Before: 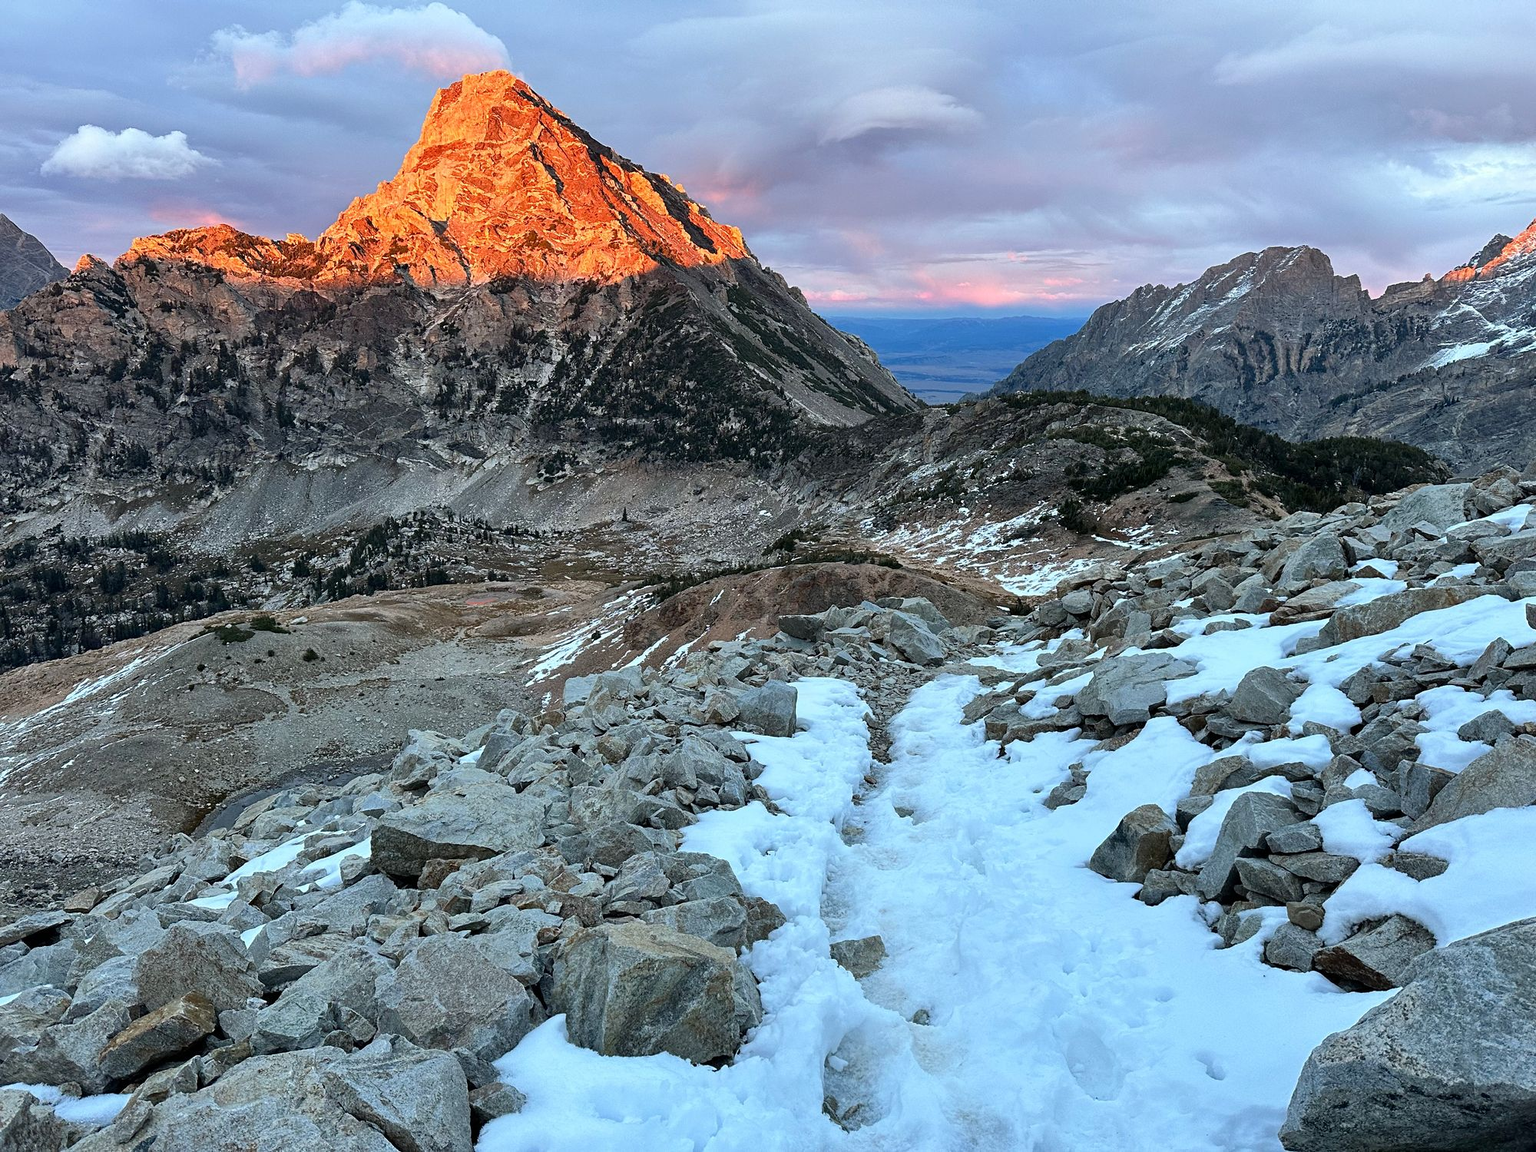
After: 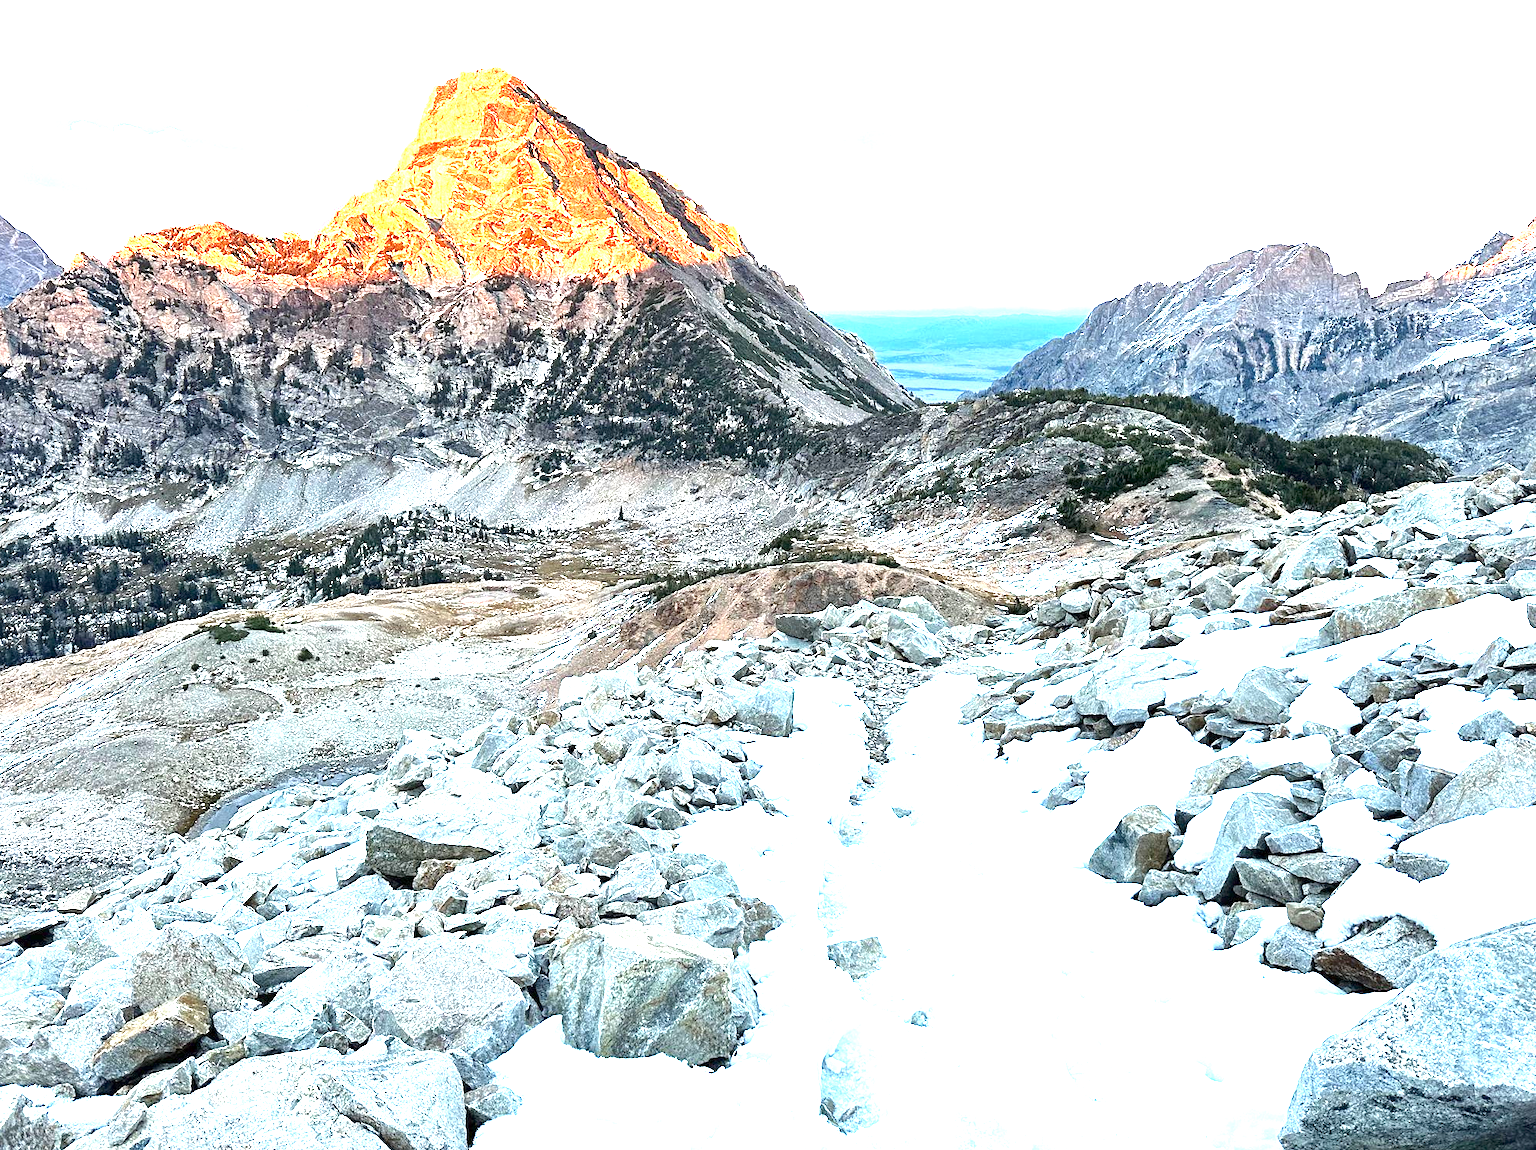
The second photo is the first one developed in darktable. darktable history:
exposure: exposure 2.282 EV, compensate exposure bias true, compensate highlight preservation false
crop and rotate: left 0.491%, top 0.334%, bottom 0.251%
local contrast: mode bilateral grid, contrast 20, coarseness 51, detail 119%, midtone range 0.2
